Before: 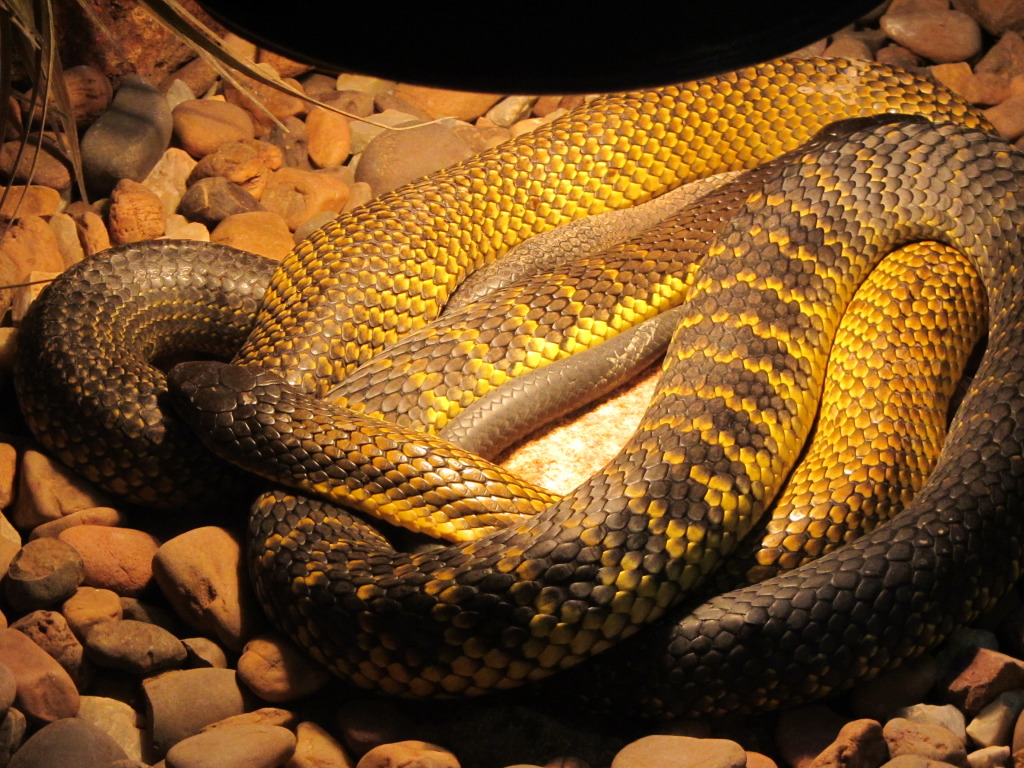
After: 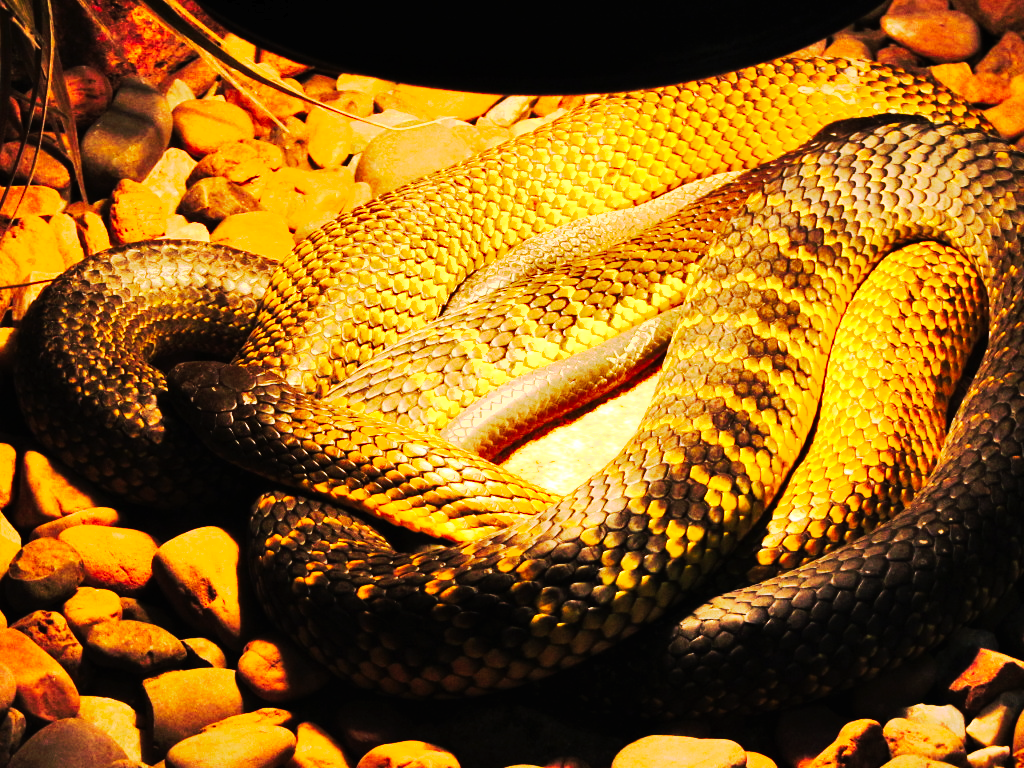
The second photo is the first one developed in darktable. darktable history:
exposure: exposure 1 EV, compensate highlight preservation false
tone curve: curves: ch0 [(0, 0) (0.003, 0.006) (0.011, 0.006) (0.025, 0.008) (0.044, 0.014) (0.069, 0.02) (0.1, 0.025) (0.136, 0.037) (0.177, 0.053) (0.224, 0.086) (0.277, 0.13) (0.335, 0.189) (0.399, 0.253) (0.468, 0.375) (0.543, 0.521) (0.623, 0.671) (0.709, 0.789) (0.801, 0.841) (0.898, 0.889) (1, 1)], preserve colors none
shadows and highlights: highlights color adjustment 49.27%, soften with gaussian
